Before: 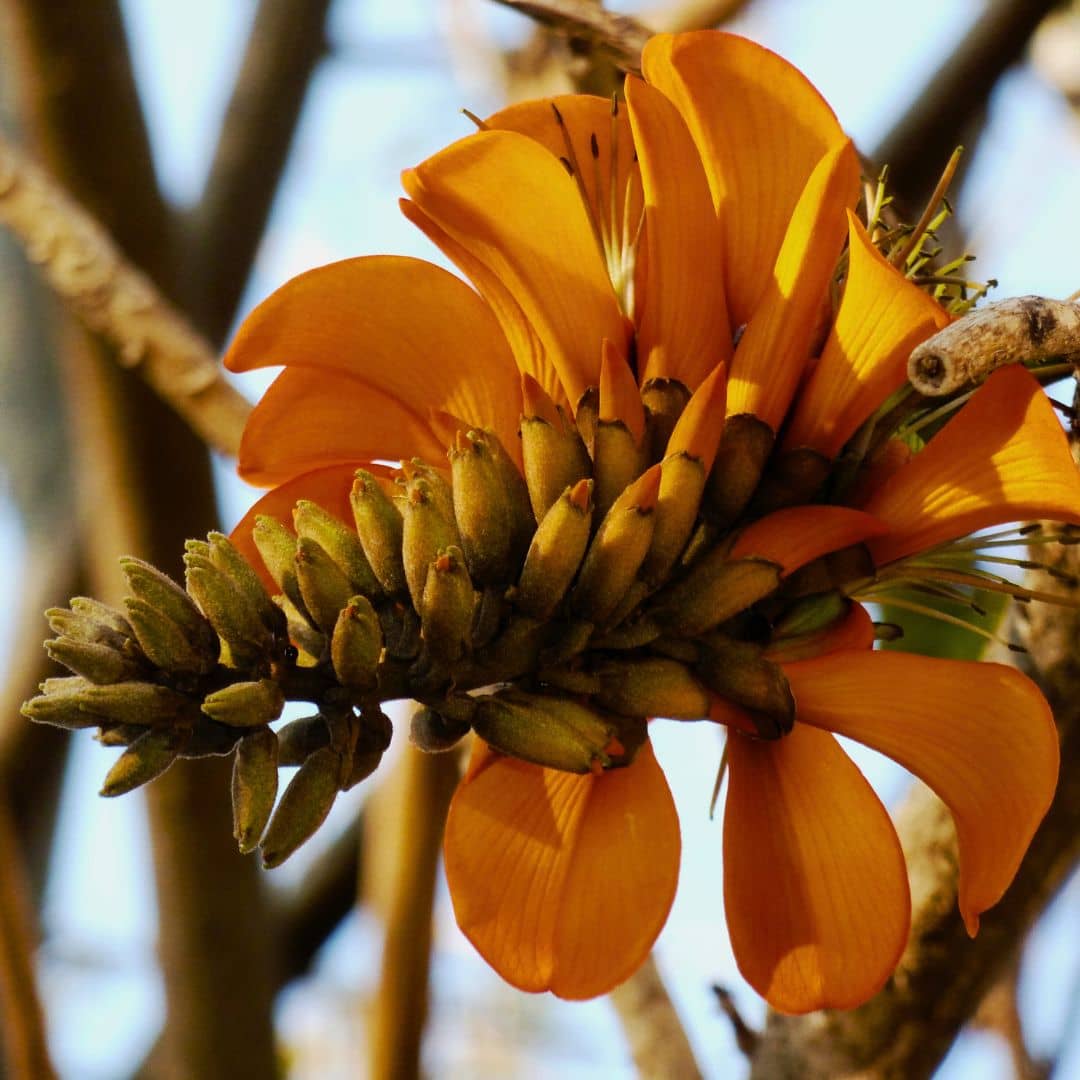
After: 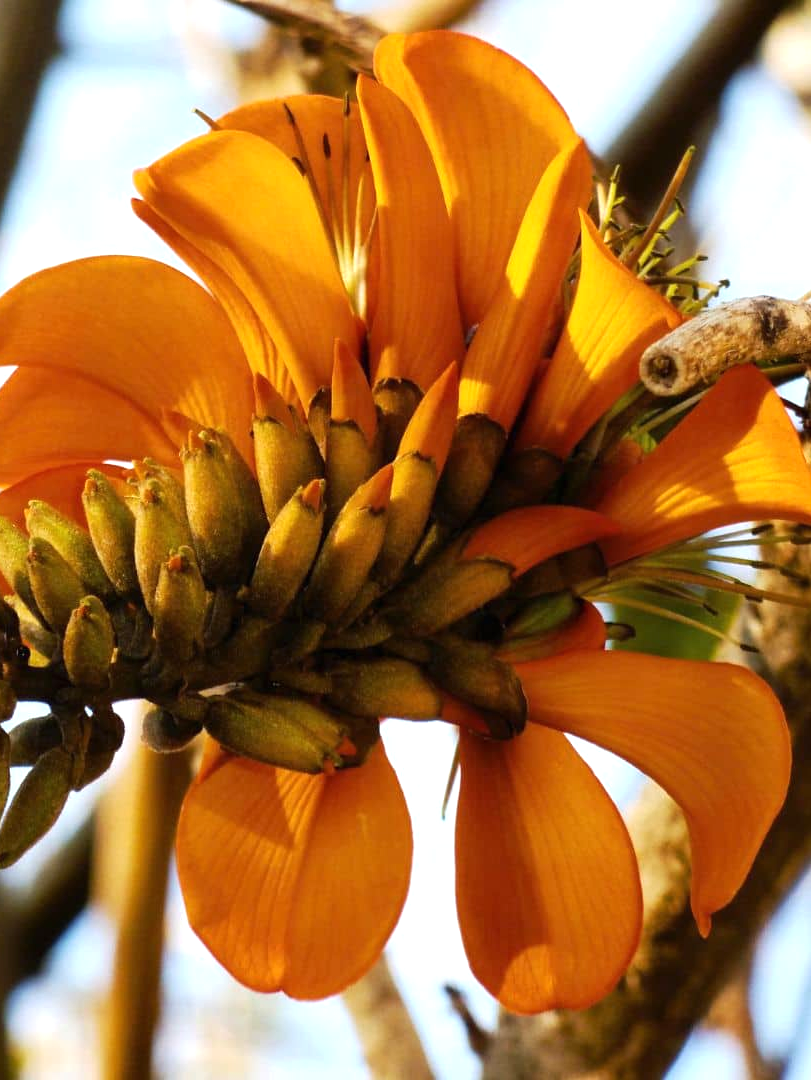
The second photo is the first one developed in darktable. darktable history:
crop and rotate: left 24.868%
exposure: black level correction 0, exposure 0.499 EV, compensate exposure bias true, compensate highlight preservation false
